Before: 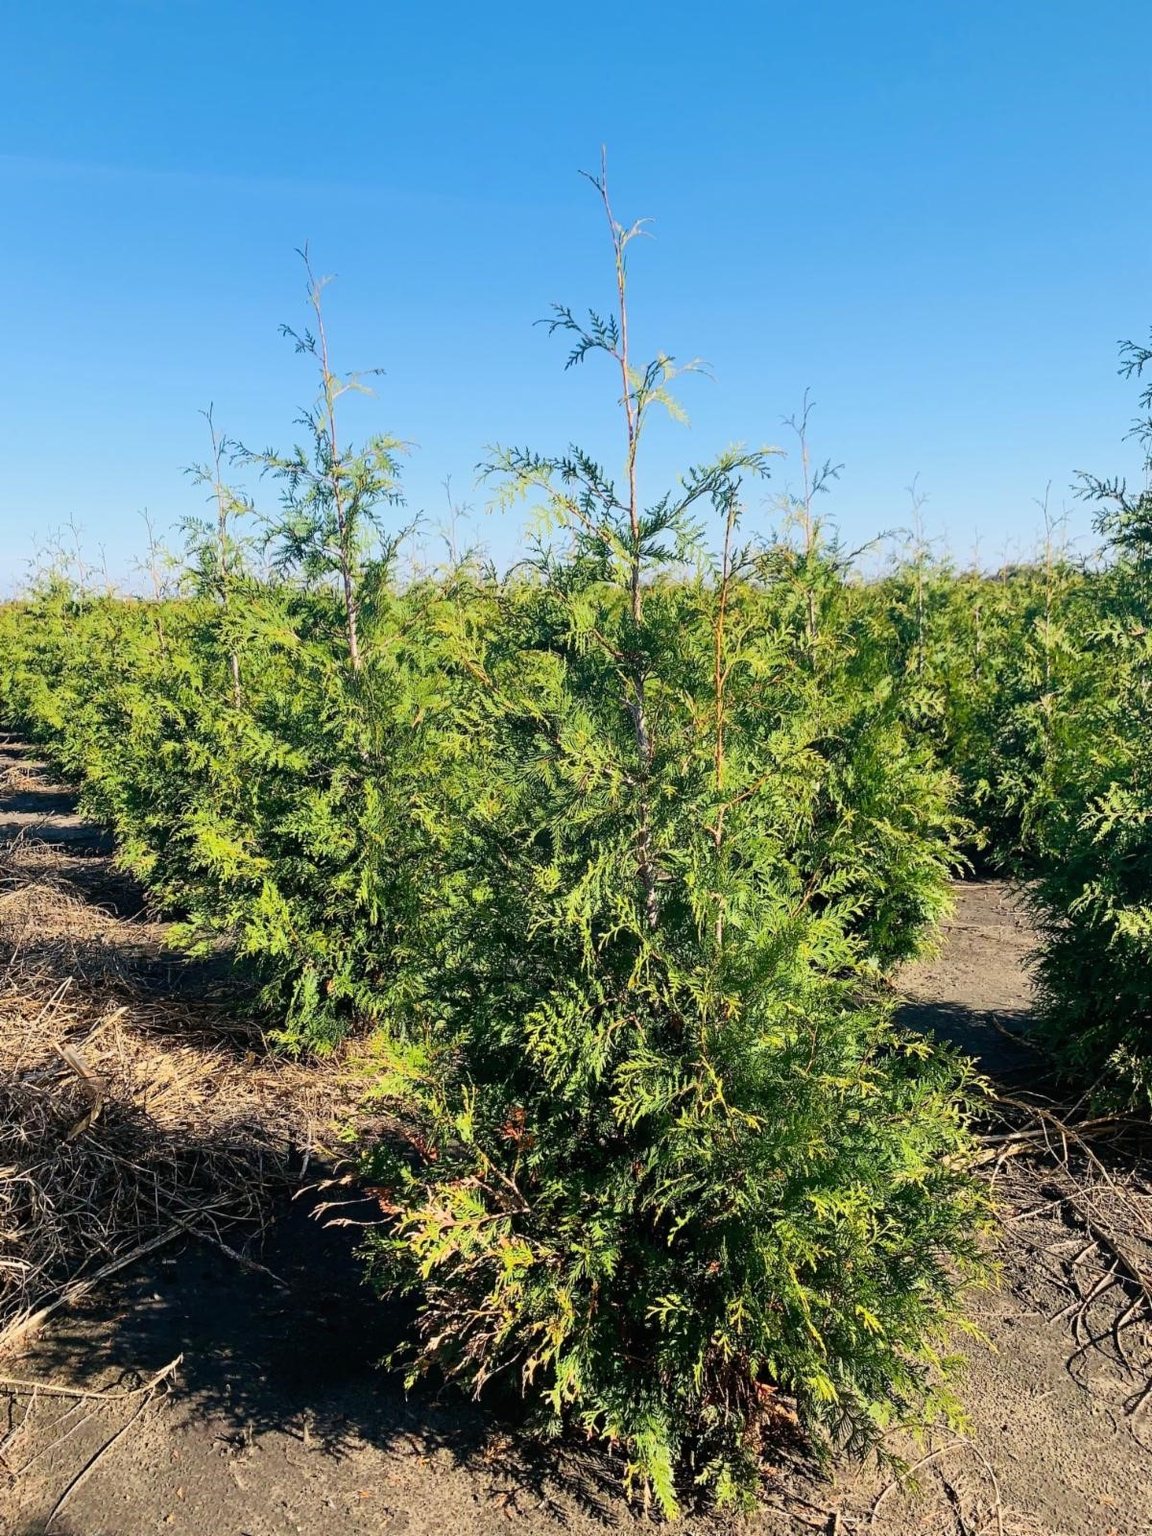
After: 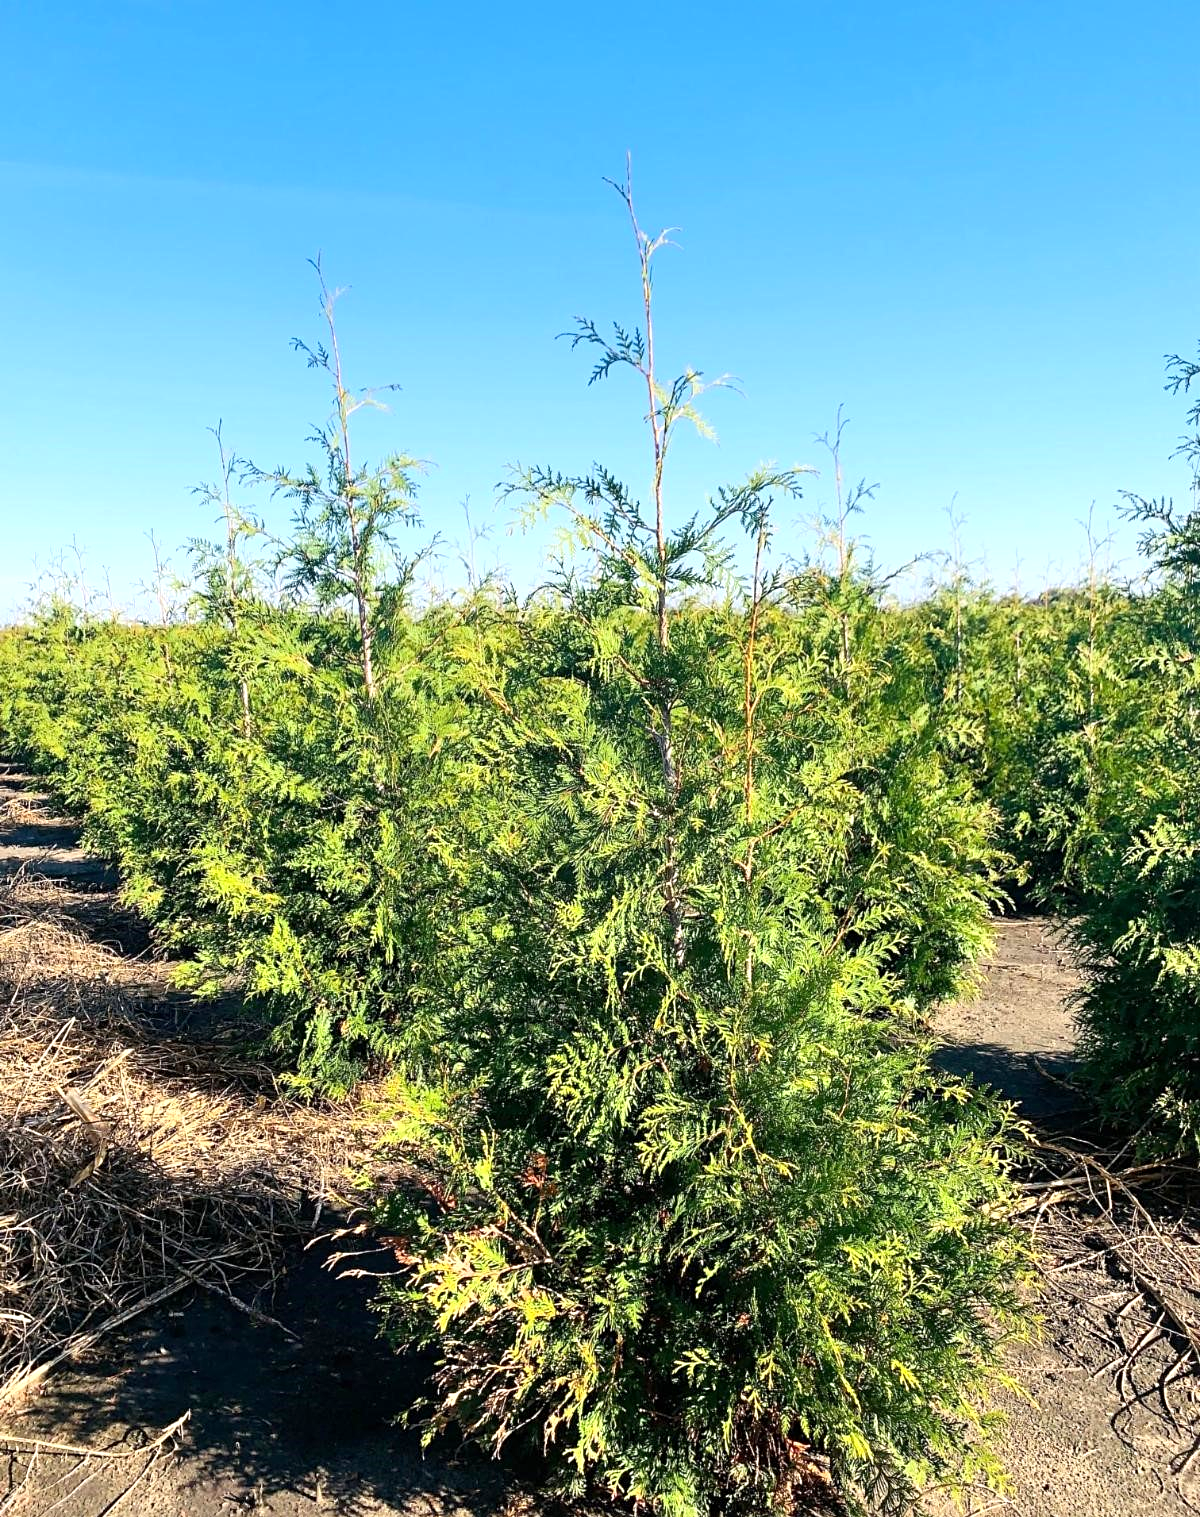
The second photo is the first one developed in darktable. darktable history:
exposure: black level correction 0.001, exposure 0.499 EV, compensate exposure bias true, compensate highlight preservation false
crop and rotate: top 0.001%, bottom 5.152%
sharpen: amount 0.212
